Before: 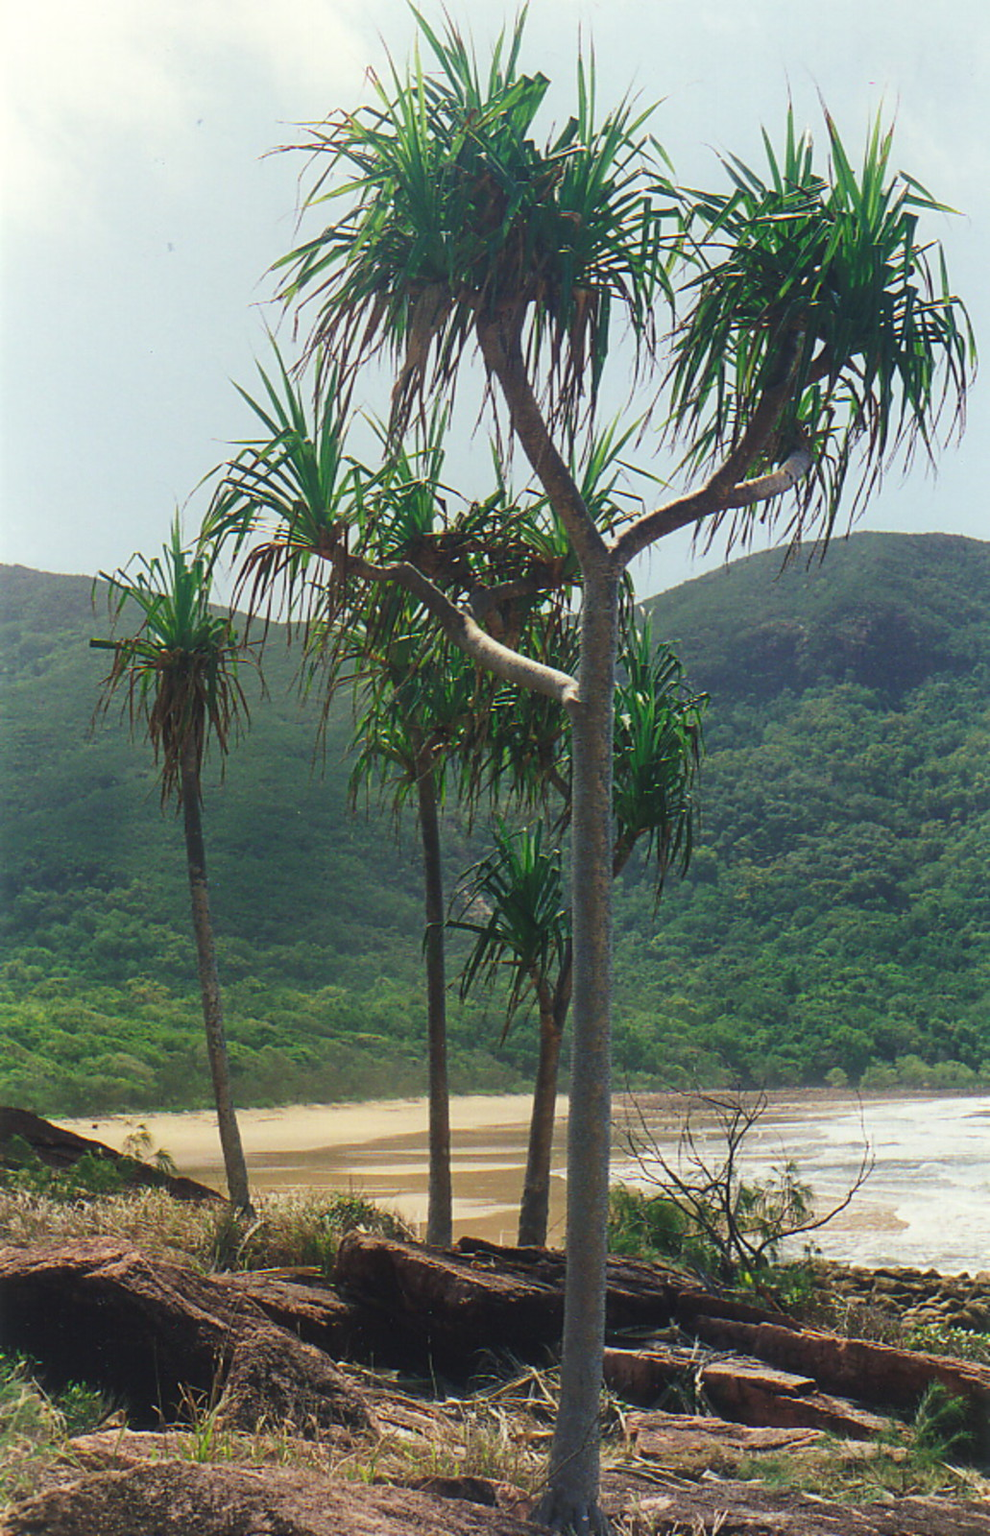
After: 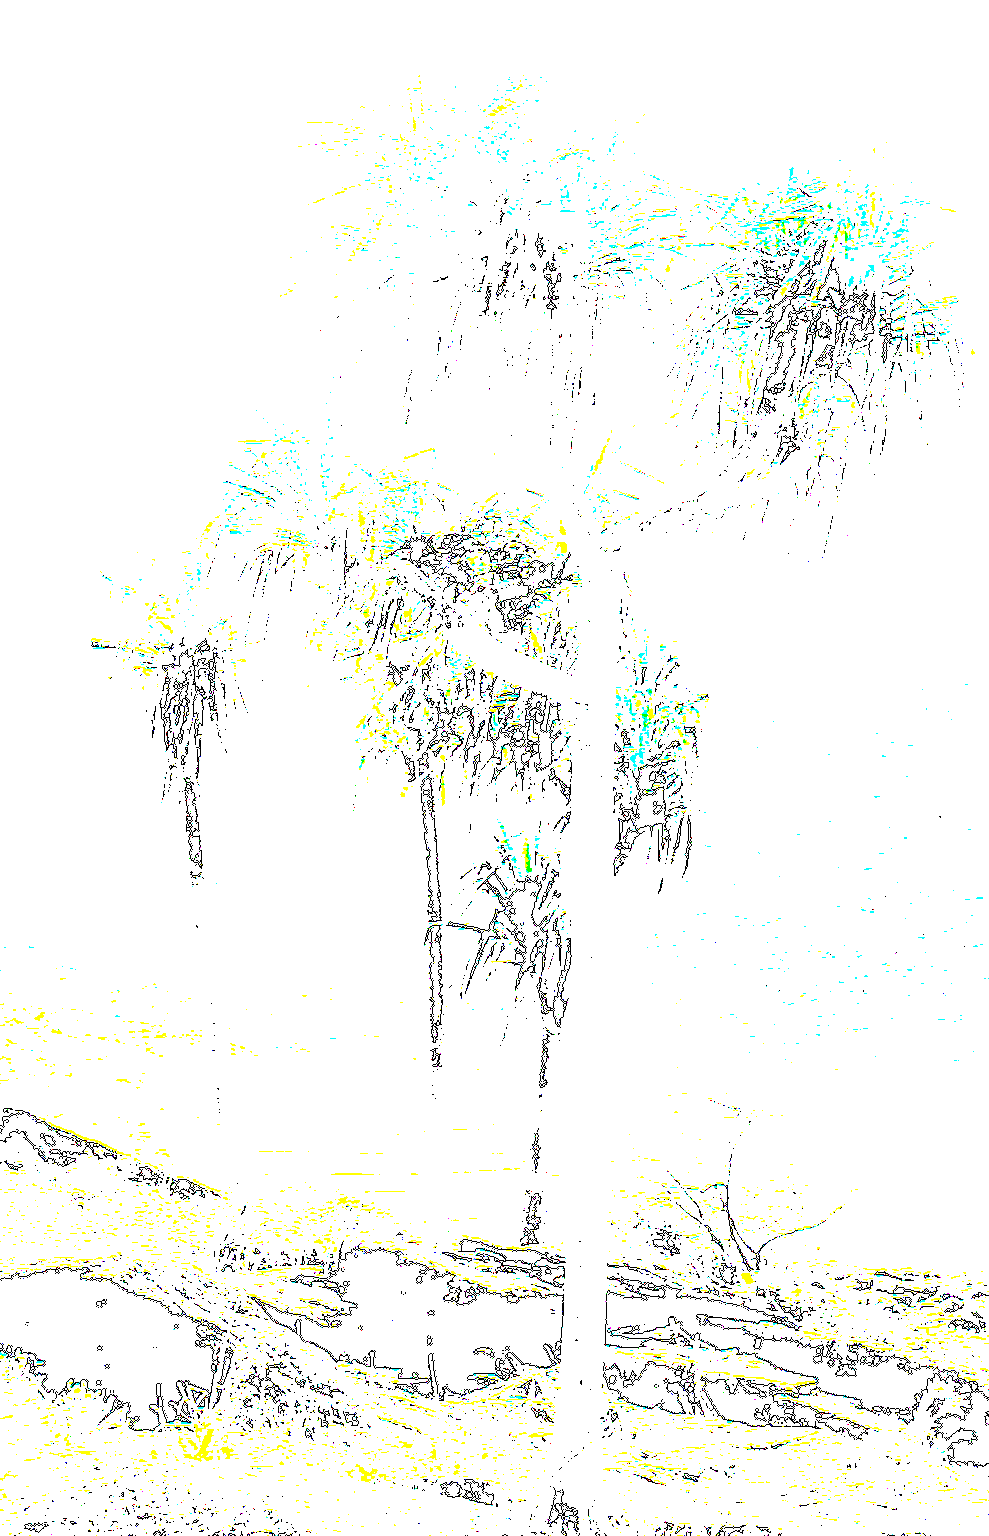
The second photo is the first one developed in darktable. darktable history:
exposure: exposure 7.954 EV, compensate highlight preservation false
color balance rgb: global offset › luminance -0.513%, linear chroma grading › global chroma 20.659%, perceptual saturation grading › global saturation 0.243%, perceptual saturation grading › highlights -17.299%, perceptual saturation grading › mid-tones 33.324%, perceptual saturation grading › shadows 50.527%, perceptual brilliance grading › global brilliance 29.598%, global vibrance 25.019%
